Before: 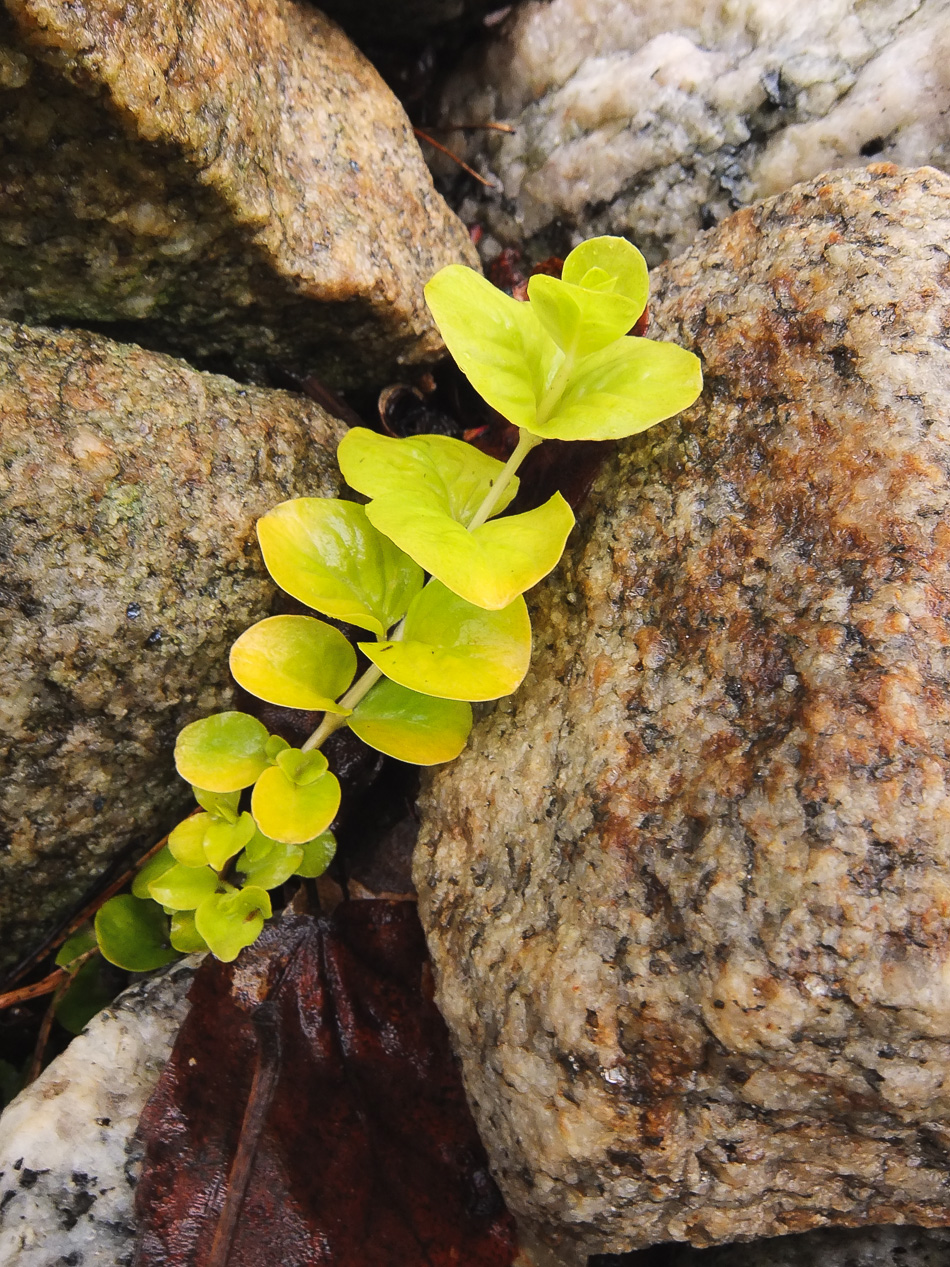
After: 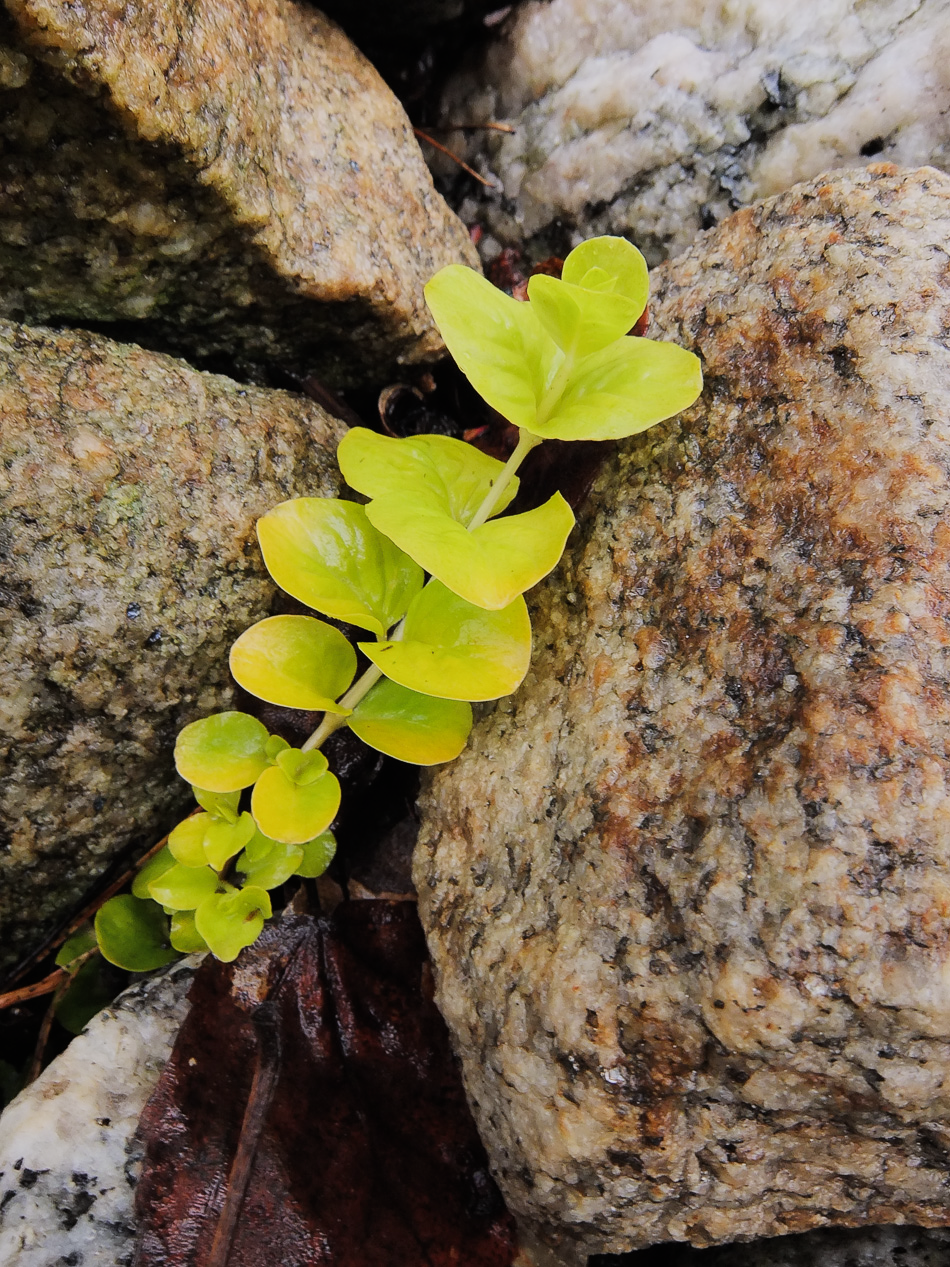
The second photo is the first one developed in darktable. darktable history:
white balance: red 0.976, blue 1.04
filmic rgb: white relative exposure 3.9 EV, hardness 4.26
